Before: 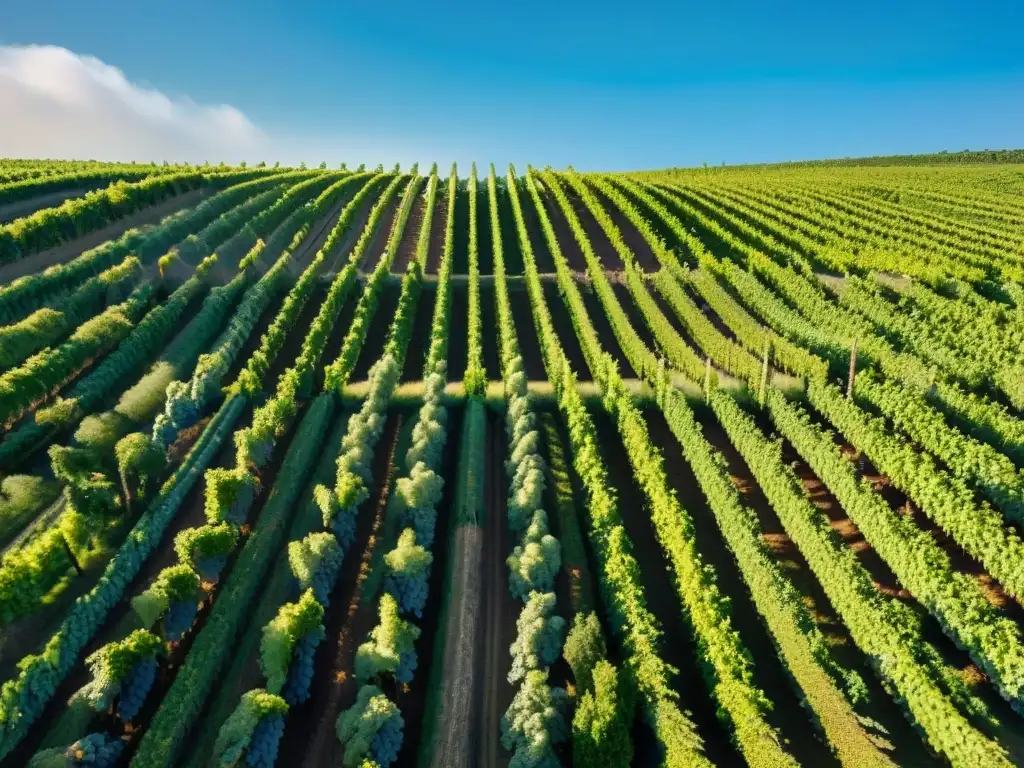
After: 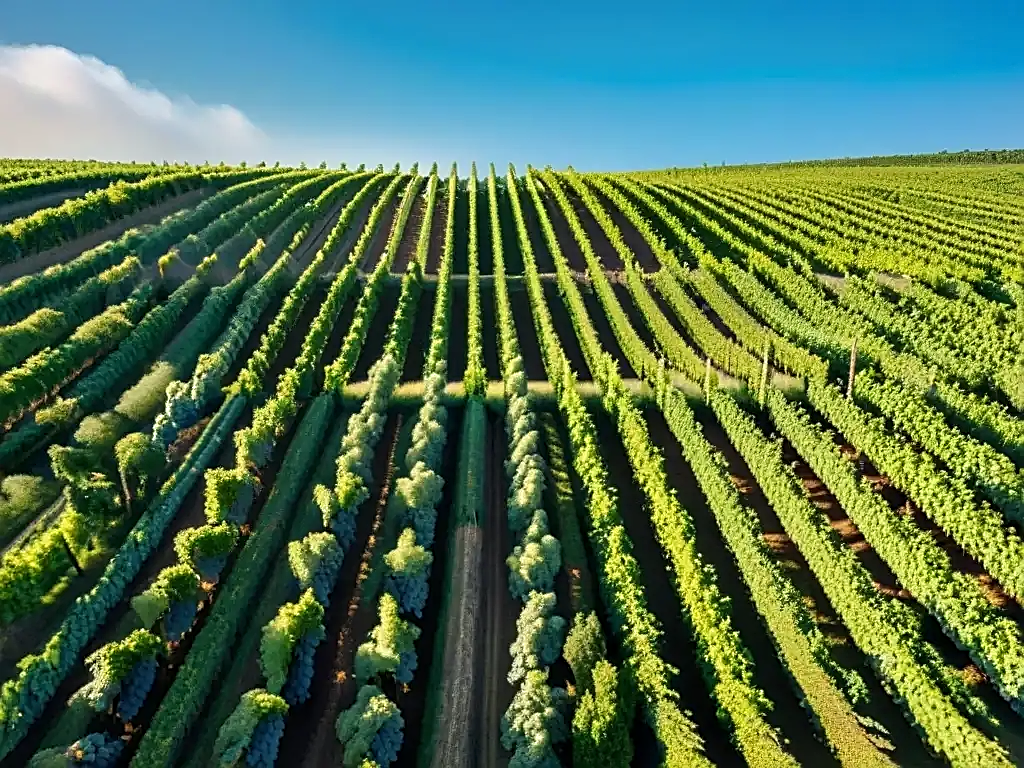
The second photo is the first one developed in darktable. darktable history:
sharpen: on, module defaults
contrast equalizer: y [[0.502, 0.505, 0.512, 0.529, 0.564, 0.588], [0.5 ×6], [0.502, 0.505, 0.512, 0.529, 0.564, 0.588], [0, 0.001, 0.001, 0.004, 0.008, 0.011], [0, 0.001, 0.001, 0.004, 0.008, 0.011]]
